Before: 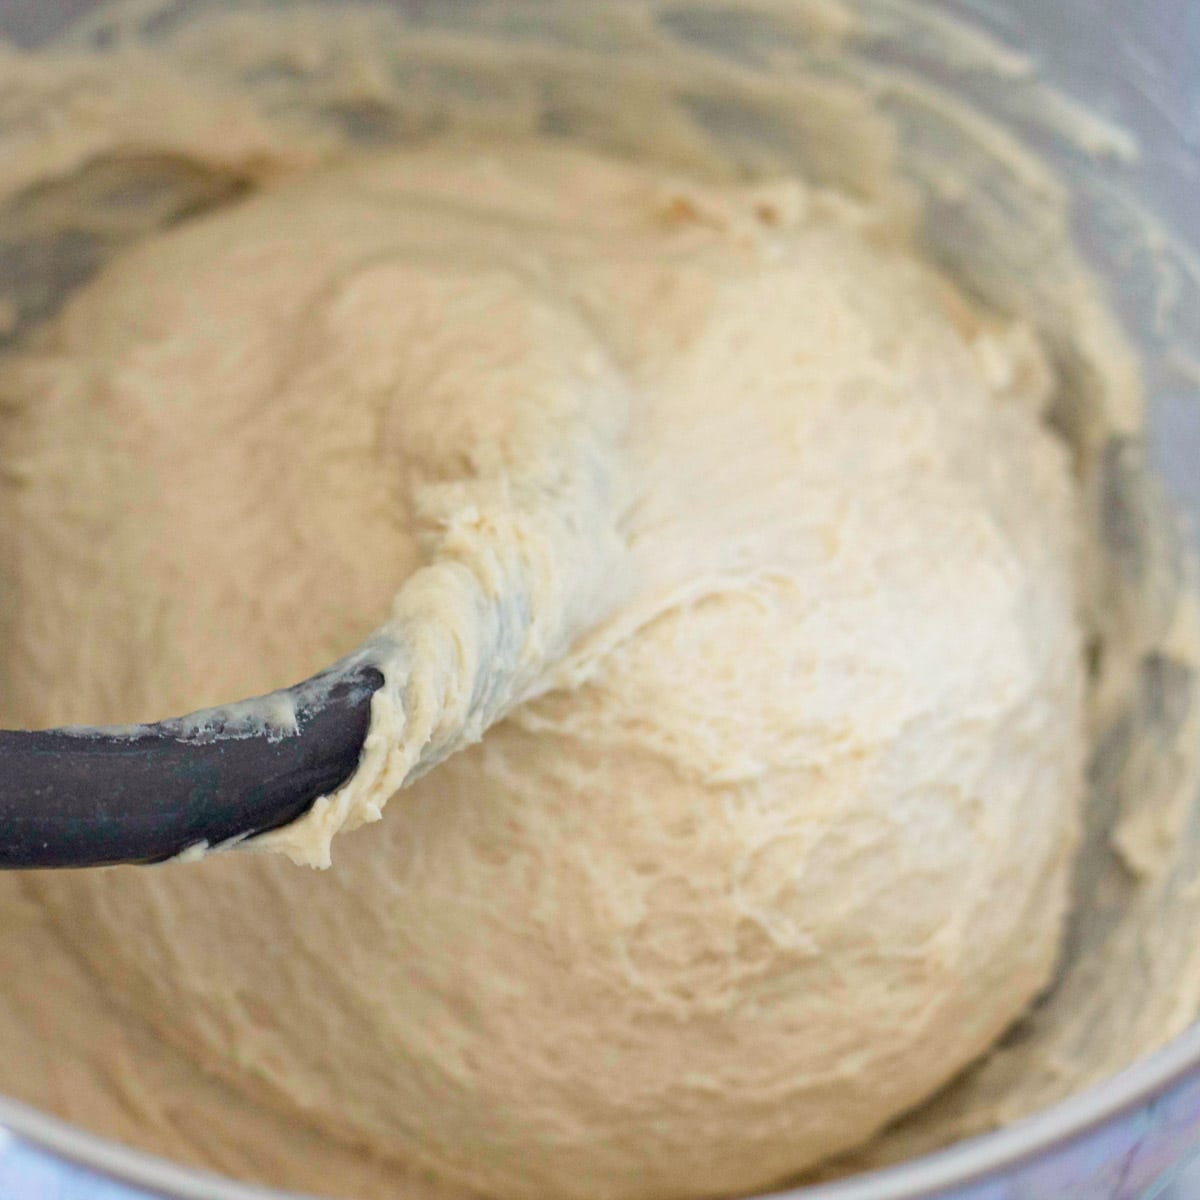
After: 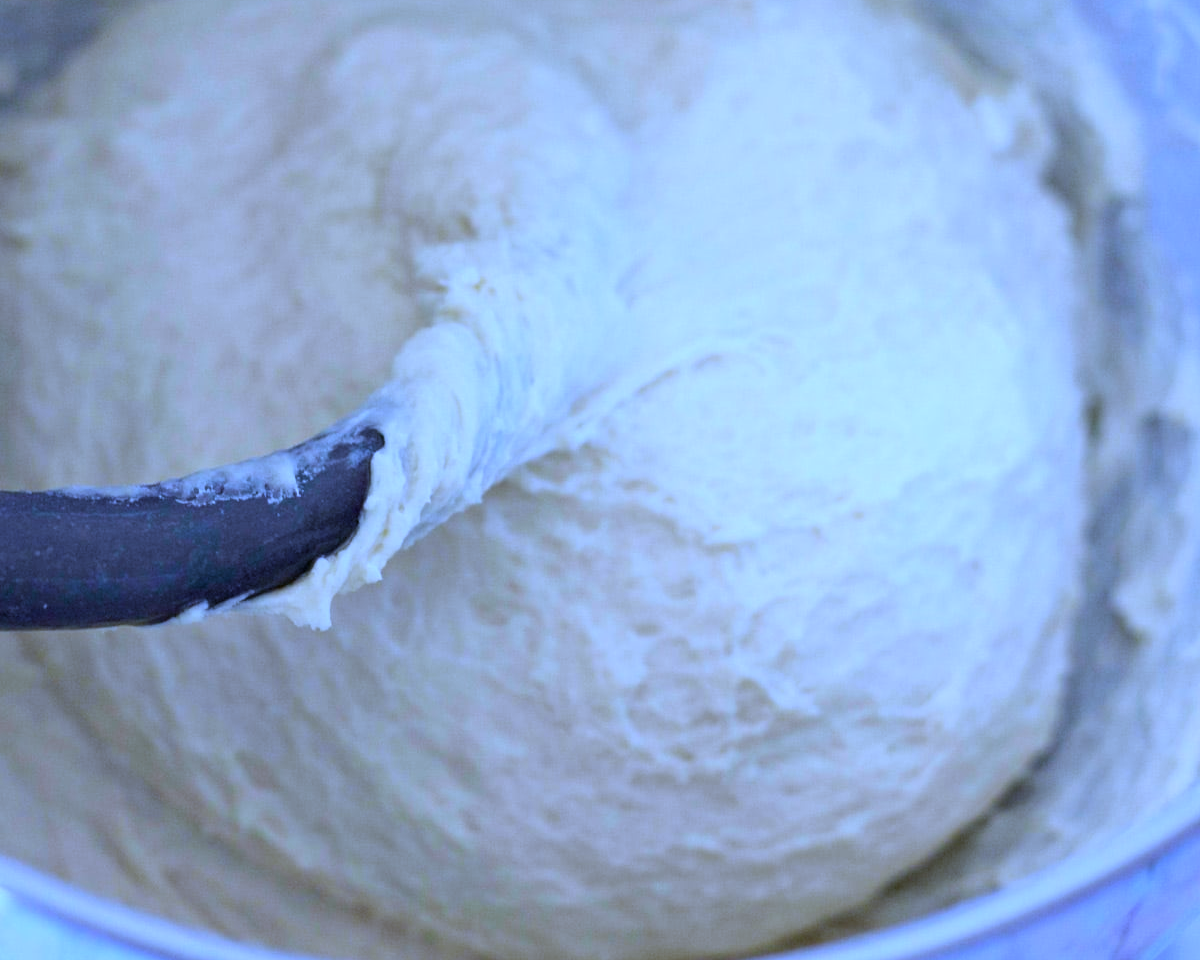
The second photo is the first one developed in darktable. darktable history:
crop and rotate: top 19.998%
white balance: red 0.766, blue 1.537
